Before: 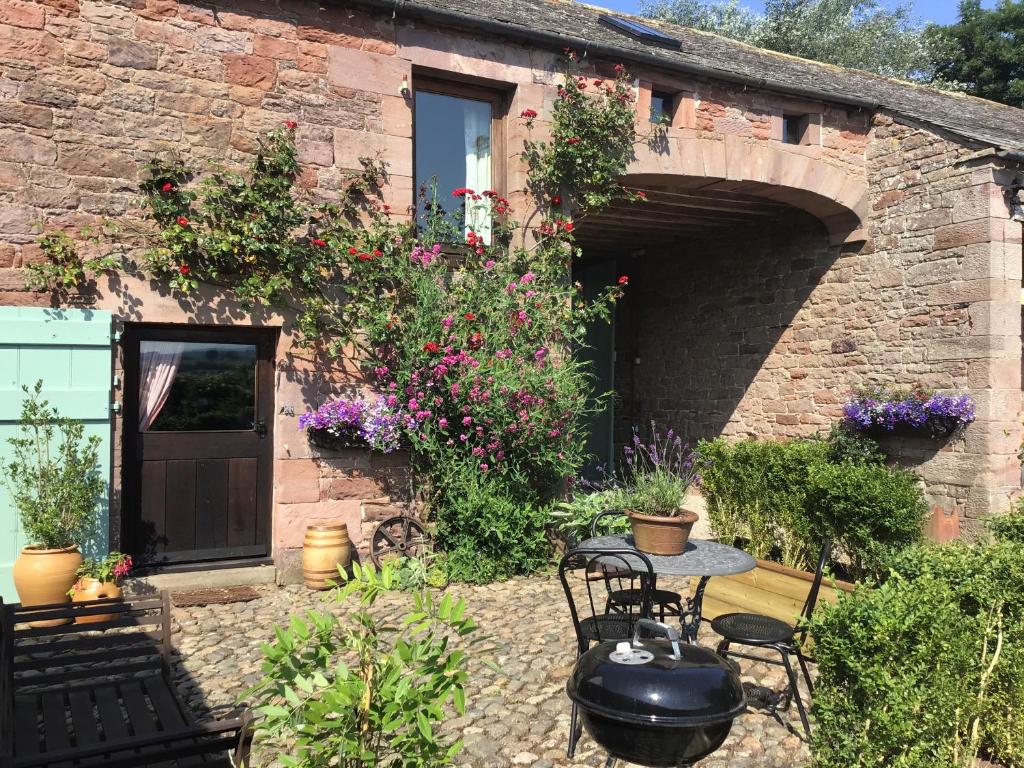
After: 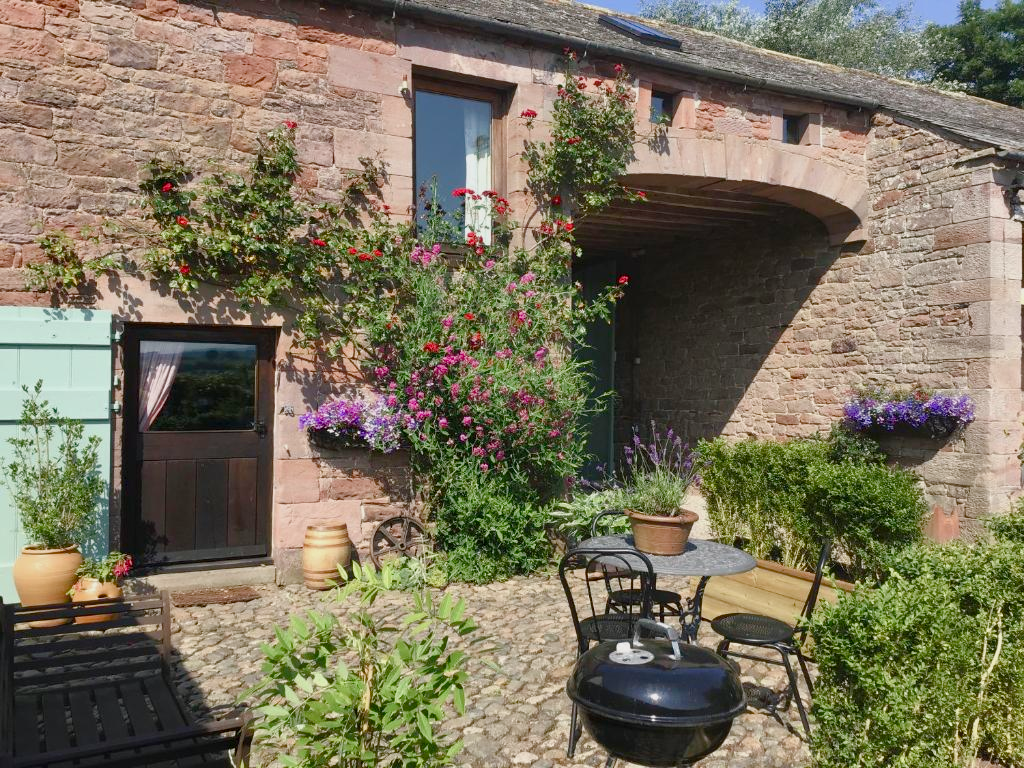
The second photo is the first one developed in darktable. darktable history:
color balance rgb: shadows lift › chroma 1%, shadows lift › hue 113°, highlights gain › chroma 0.2%, highlights gain › hue 333°, perceptual saturation grading › global saturation 20%, perceptual saturation grading › highlights -50%, perceptual saturation grading › shadows 25%, contrast -10%
